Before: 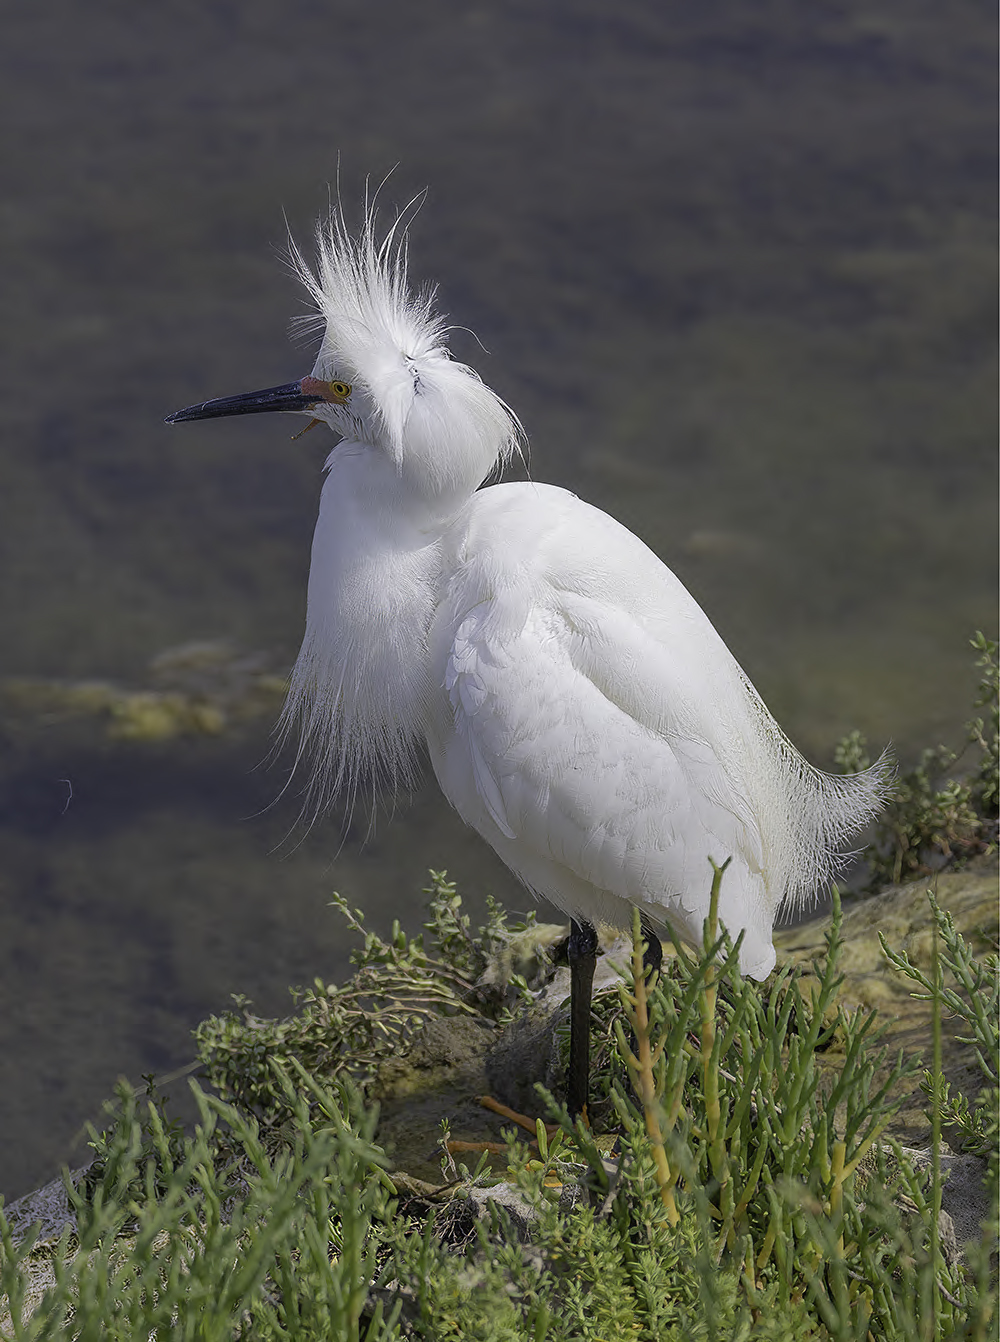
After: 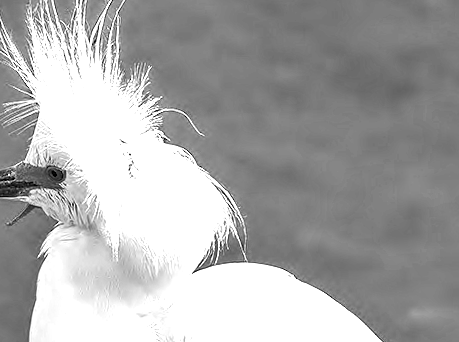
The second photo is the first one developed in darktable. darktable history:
color zones: curves: ch0 [(0.287, 0.048) (0.493, 0.484) (0.737, 0.816)]; ch1 [(0, 0) (0.143, 0) (0.286, 0) (0.429, 0) (0.571, 0) (0.714, 0) (0.857, 0)]
crop: left 28.64%, top 16.832%, right 26.637%, bottom 58.055%
local contrast: detail 130%
rotate and perspective: rotation -1.24°, automatic cropping off
exposure: black level correction 0.001, exposure 0.675 EV, compensate highlight preservation false
shadows and highlights: soften with gaussian
monochrome: on, module defaults
white balance: red 0.926, green 1.003, blue 1.133
